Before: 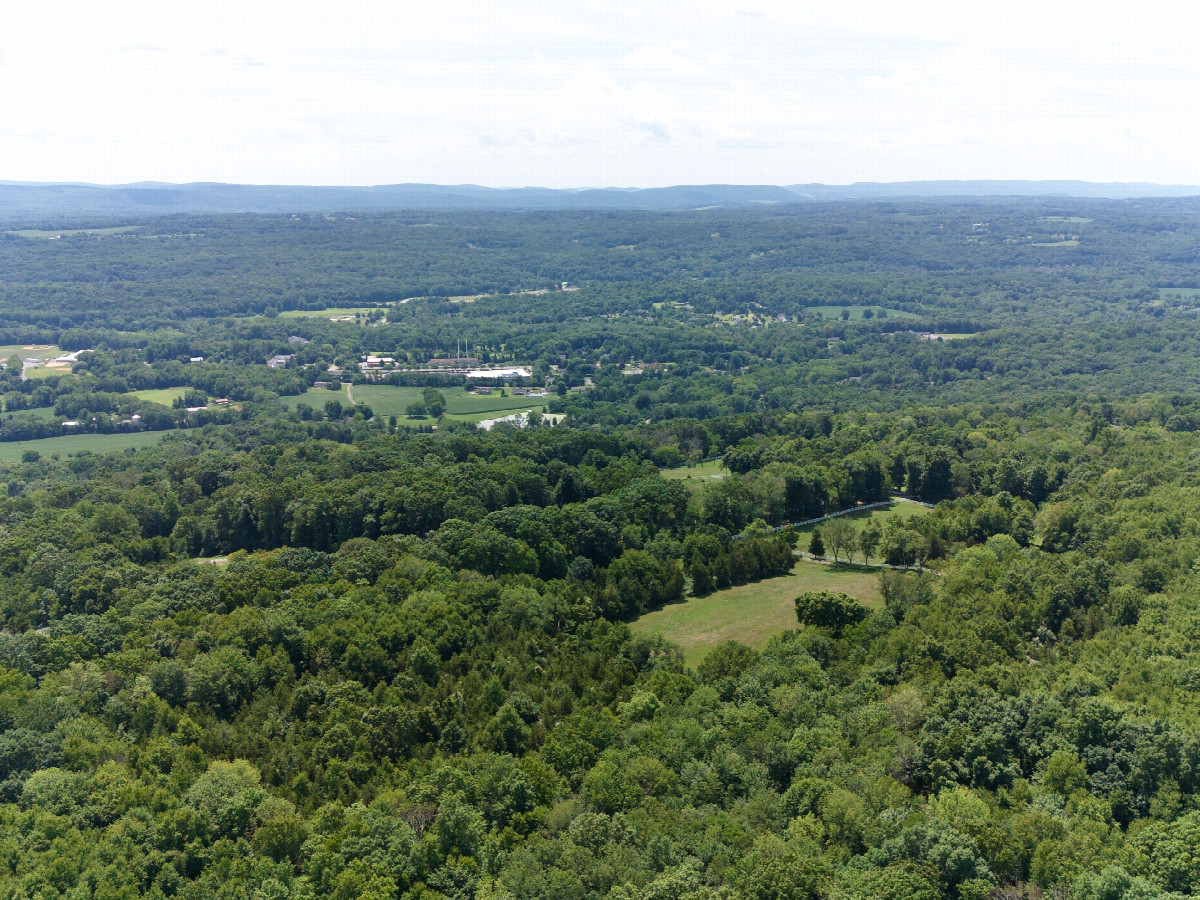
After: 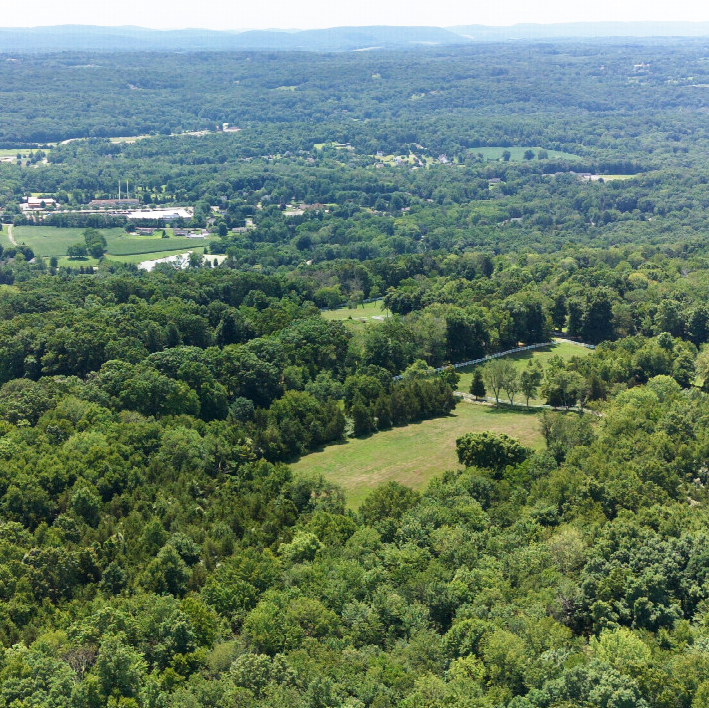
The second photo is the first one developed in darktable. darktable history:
crop and rotate: left 28.256%, top 17.734%, right 12.656%, bottom 3.573%
base curve: curves: ch0 [(0, 0) (0.579, 0.807) (1, 1)], preserve colors none
